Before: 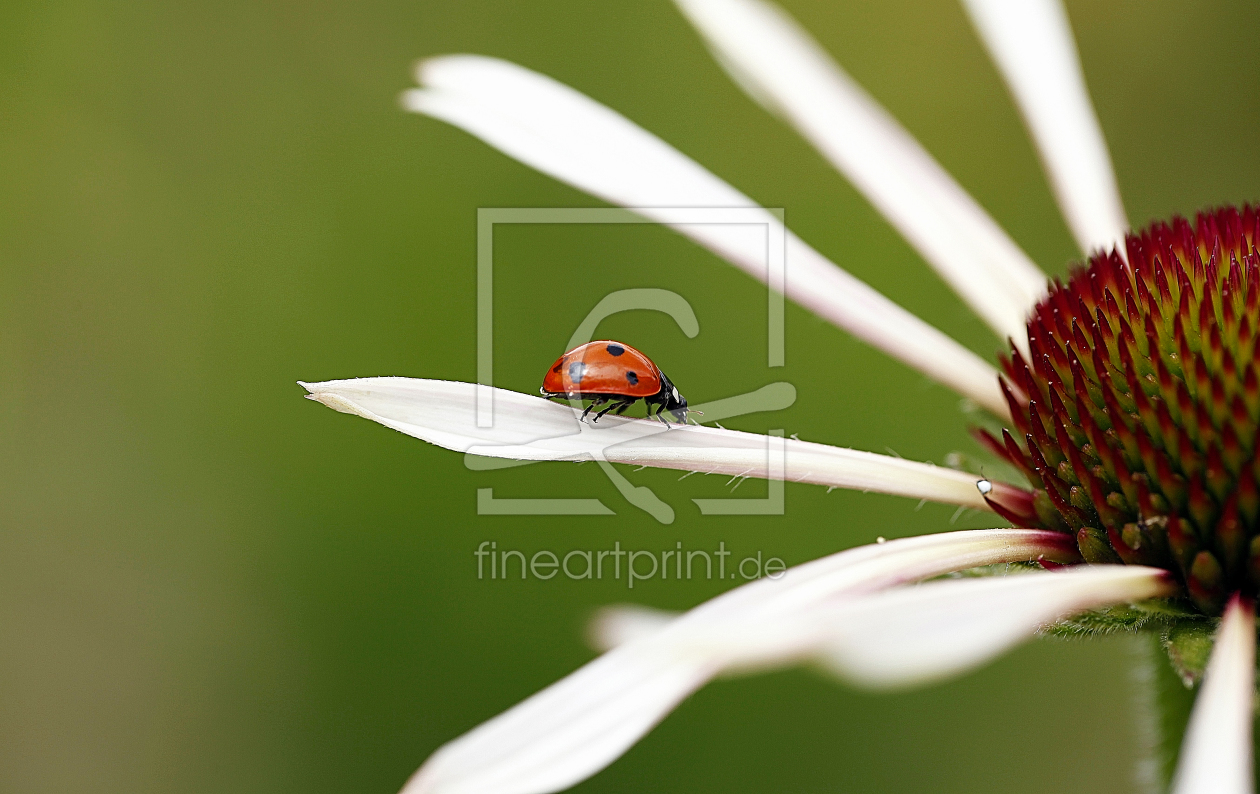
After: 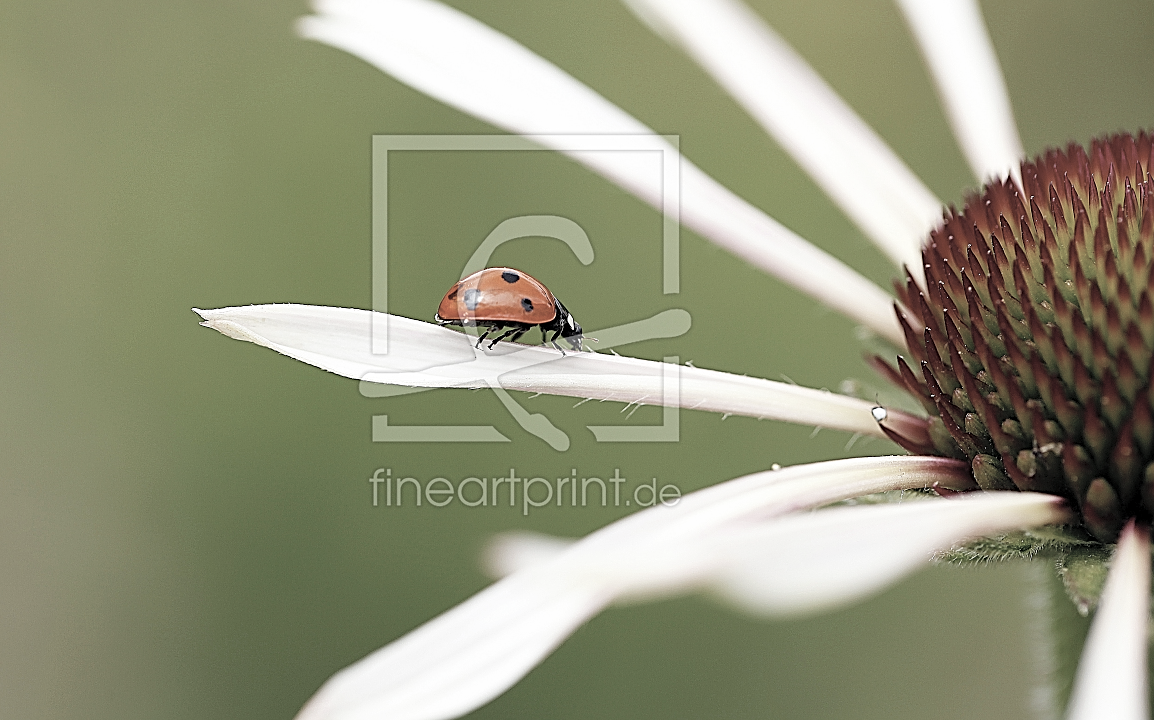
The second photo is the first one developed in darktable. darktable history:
sharpen: on, module defaults
crop and rotate: left 8.396%, top 9.273%
contrast brightness saturation: brightness 0.188, saturation -0.5
